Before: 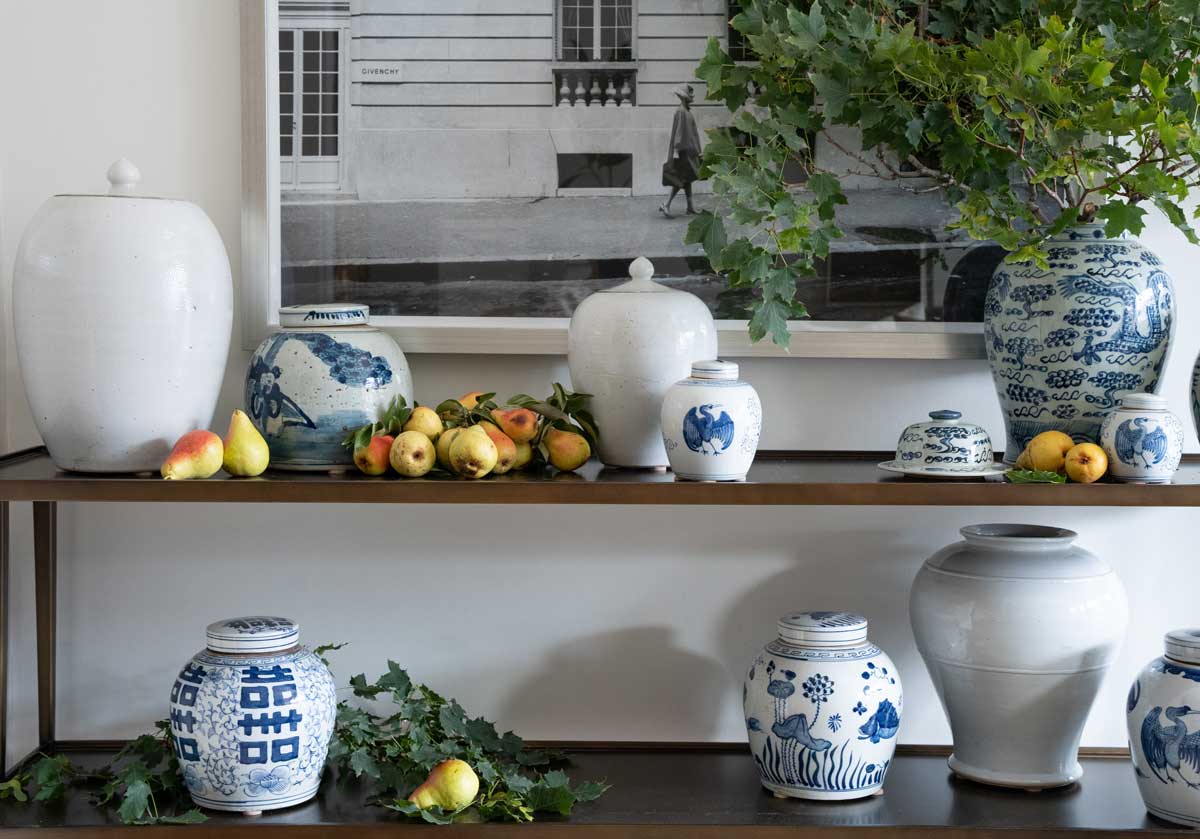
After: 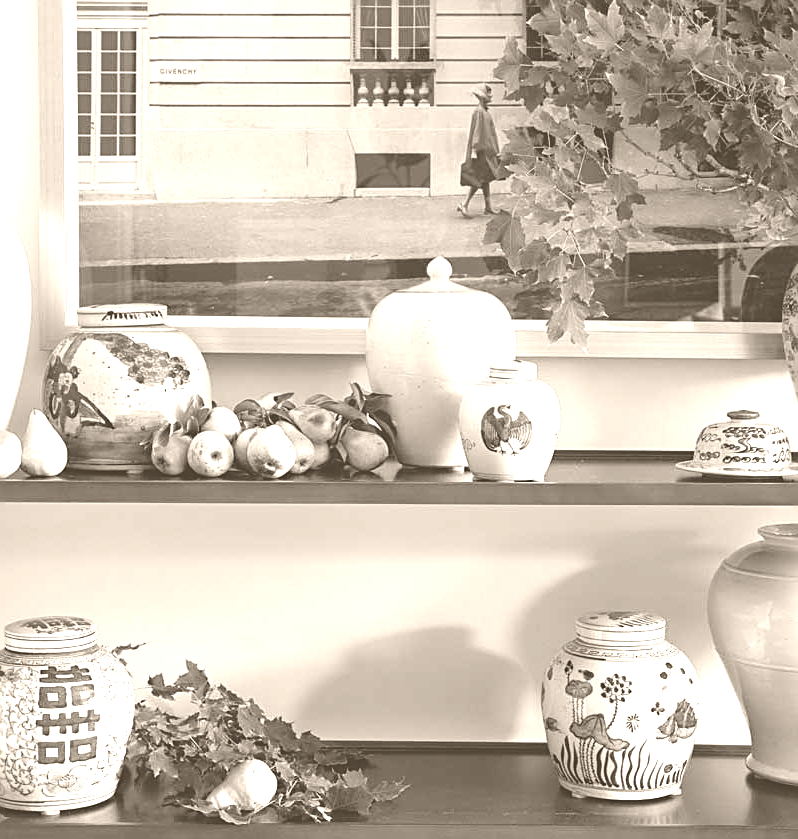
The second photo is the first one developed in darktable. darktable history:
white balance: red 1.188, blue 1.11
colorize: hue 34.49°, saturation 35.33%, source mix 100%, version 1
crop: left 16.899%, right 16.556%
sharpen: on, module defaults
